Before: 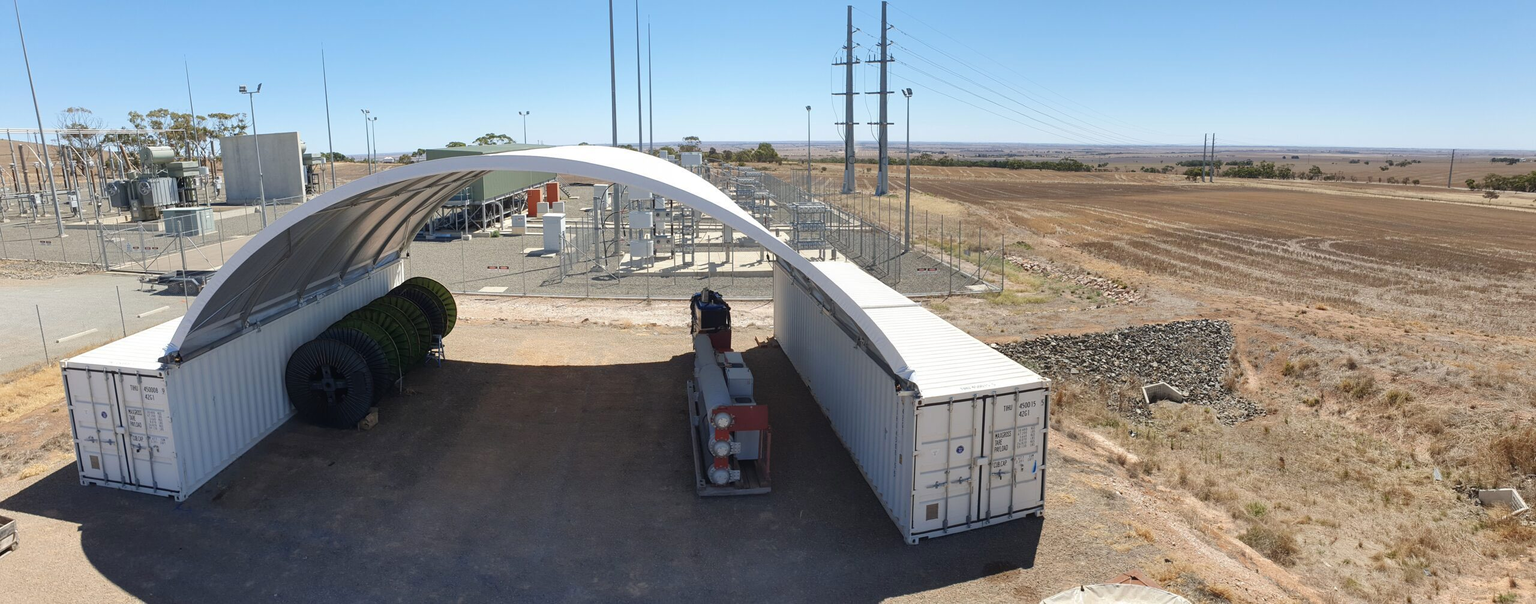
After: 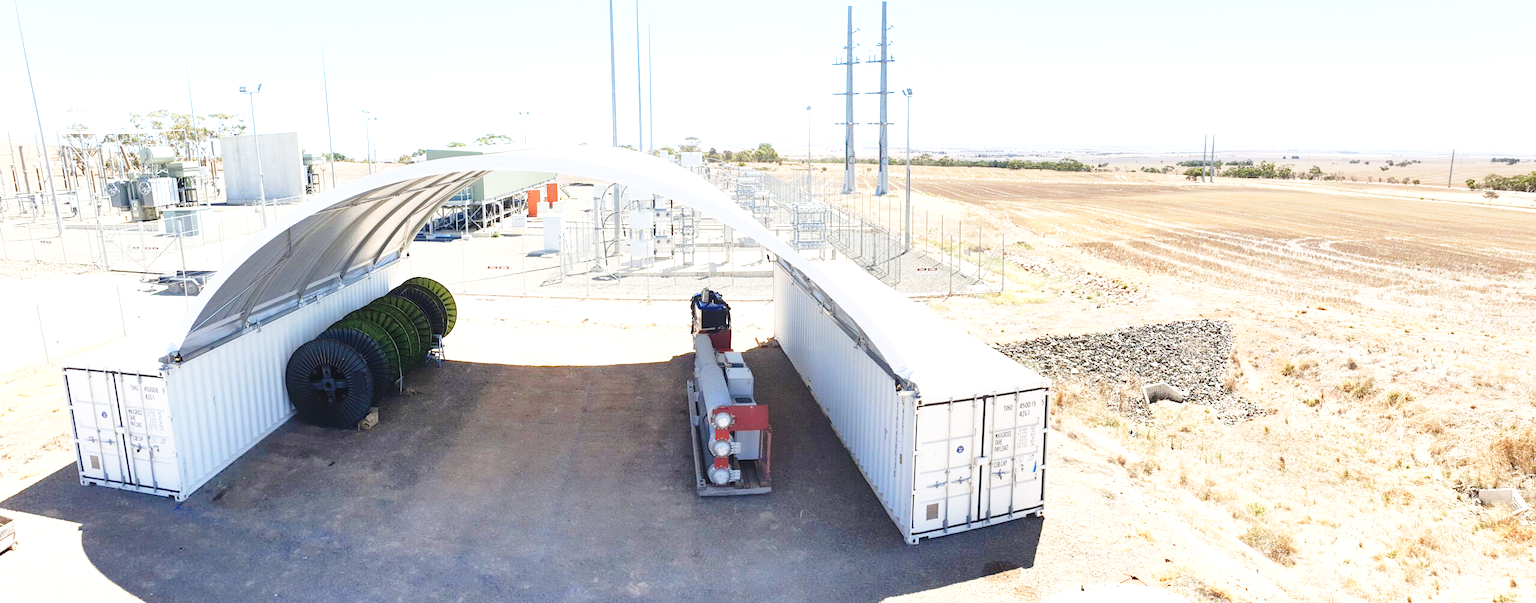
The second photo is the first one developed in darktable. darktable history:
base curve: curves: ch0 [(0, 0) (0.028, 0.03) (0.121, 0.232) (0.46, 0.748) (0.859, 0.968) (1, 1)], preserve colors none
exposure: black level correction 0, exposure 1.35 EV, compensate exposure bias true, compensate highlight preservation false
